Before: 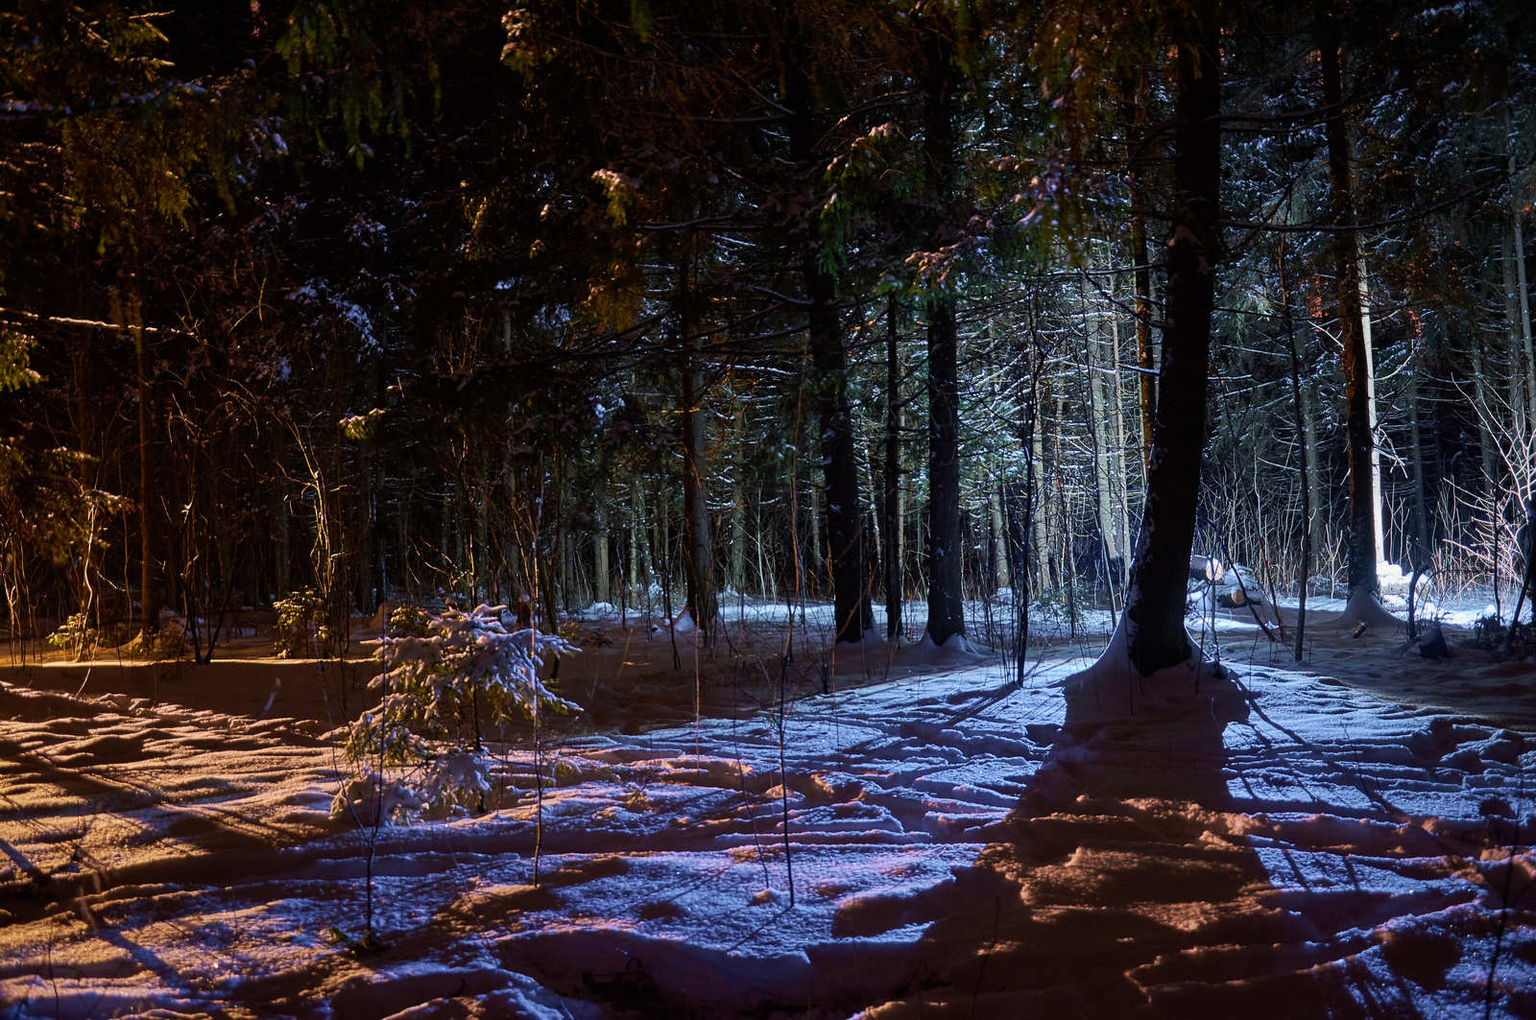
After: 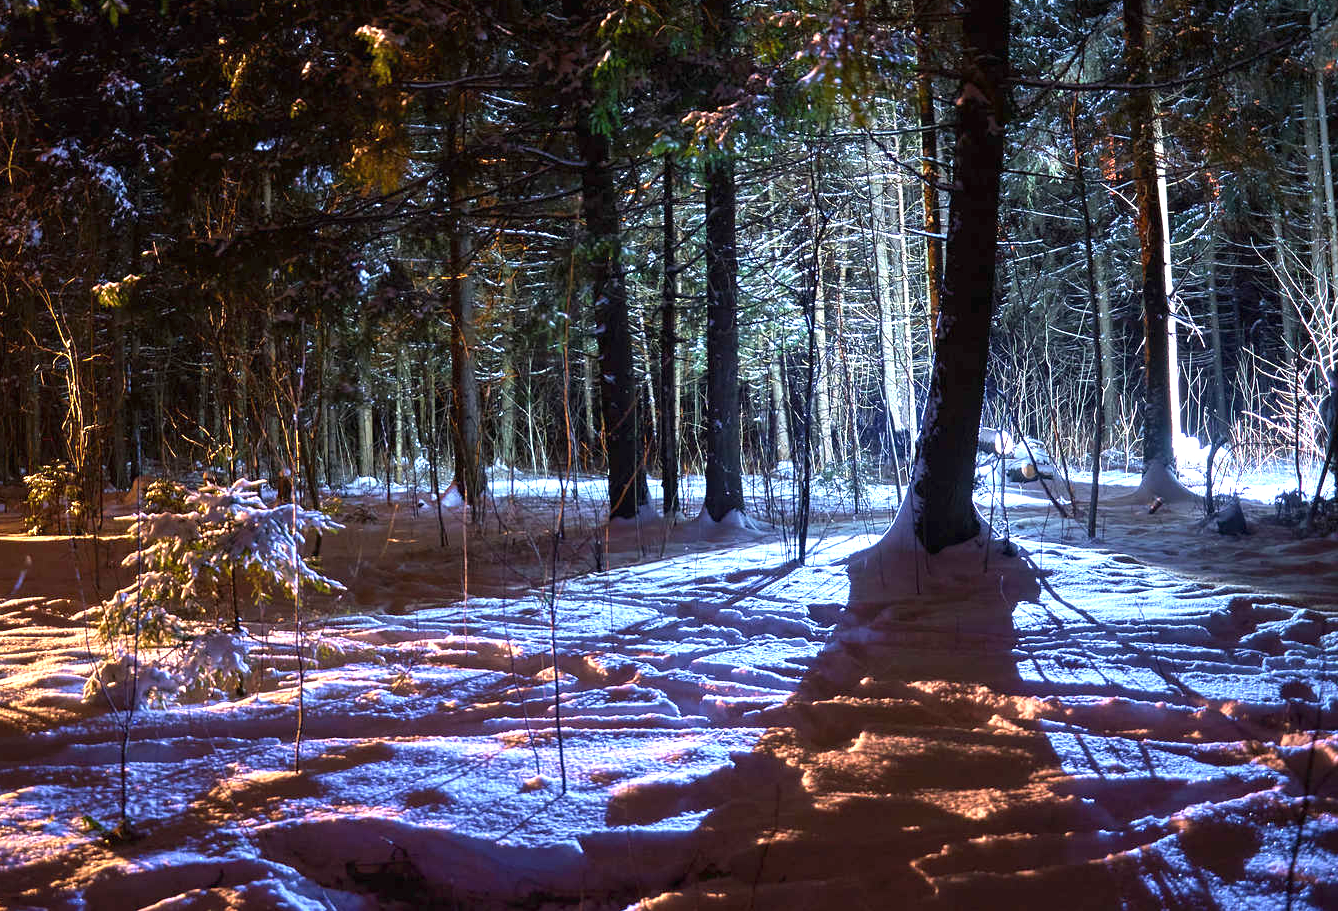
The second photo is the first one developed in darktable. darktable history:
crop: left 16.315%, top 14.246%
exposure: black level correction 0, exposure 1.4 EV, compensate highlight preservation false
